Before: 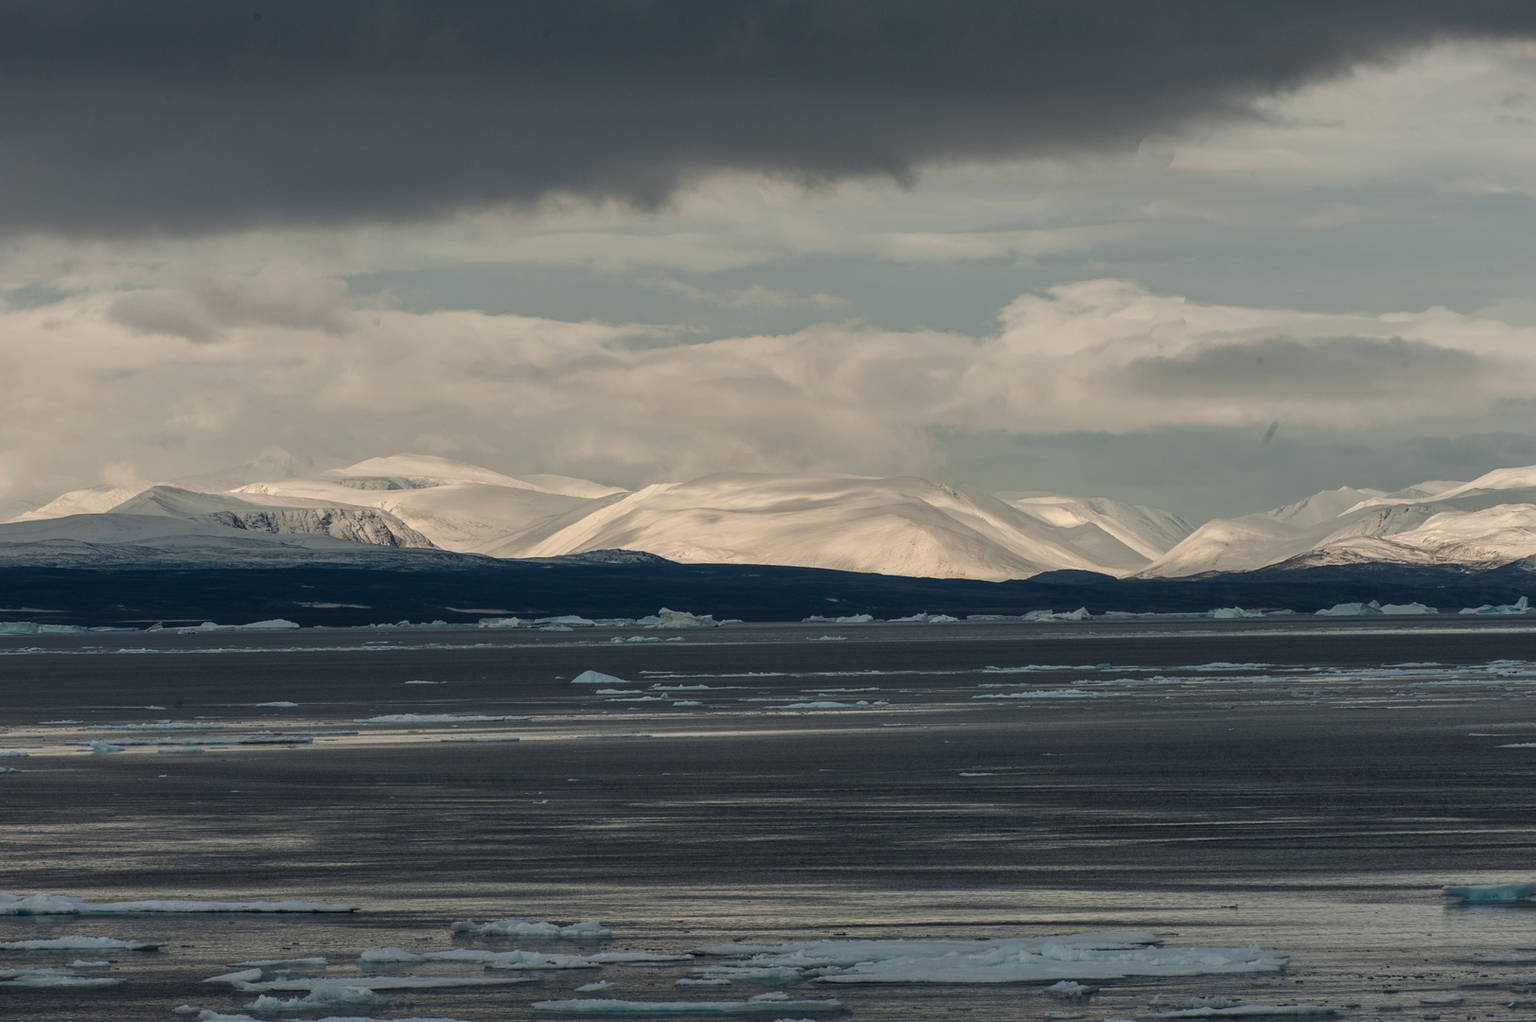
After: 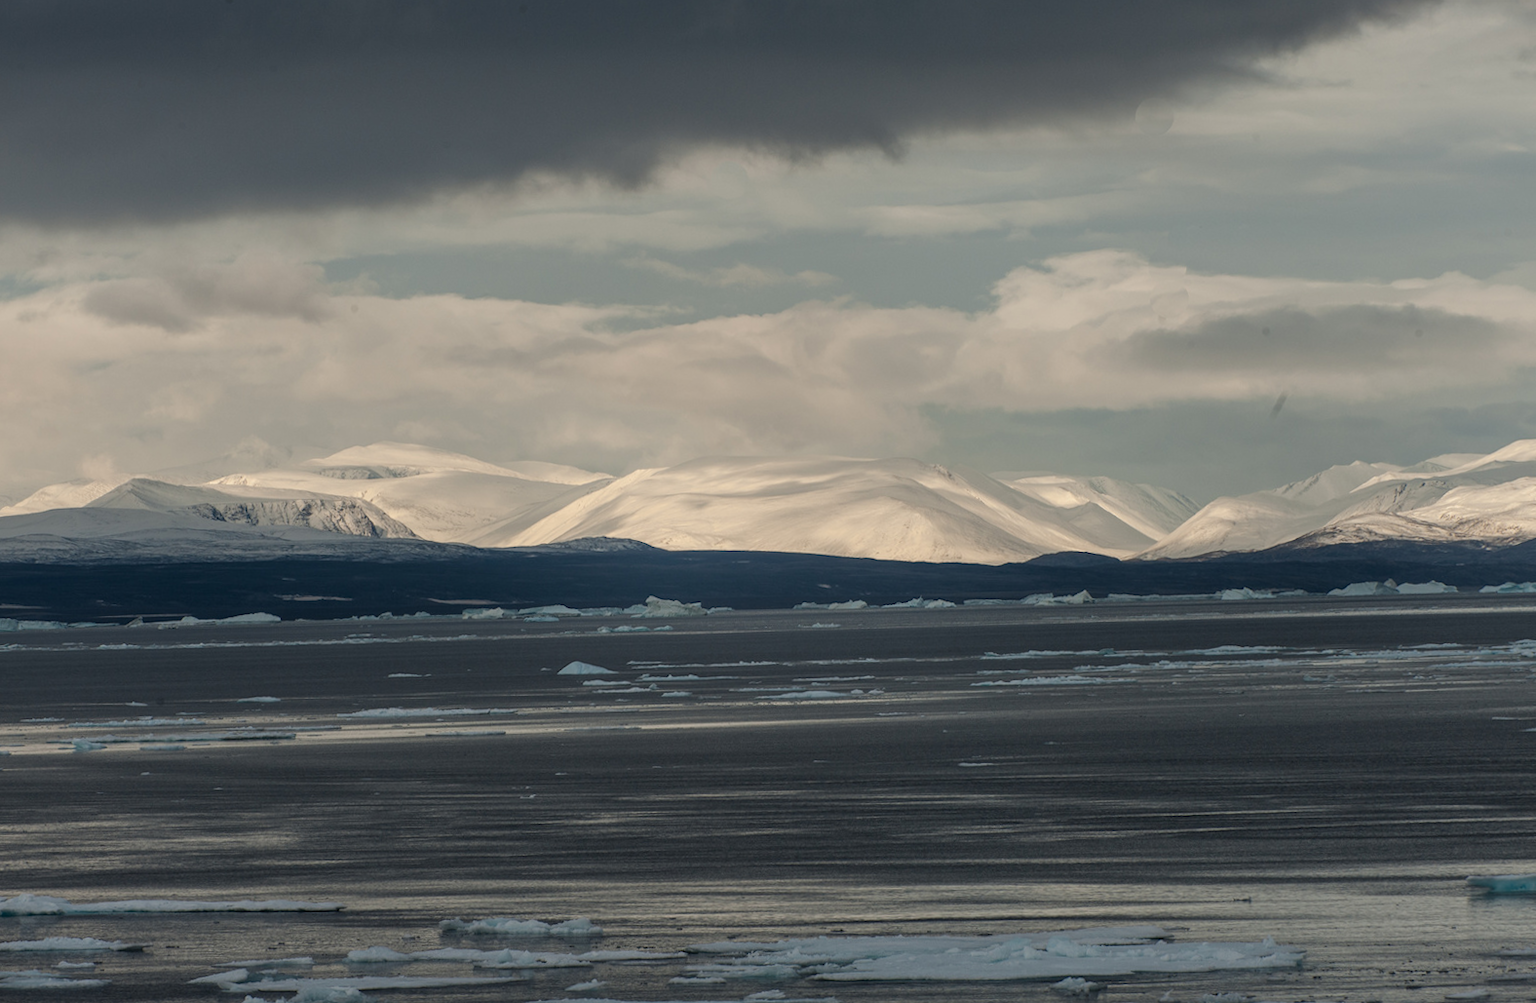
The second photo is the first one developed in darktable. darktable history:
crop and rotate: angle -0.5°
bloom: on, module defaults
rotate and perspective: rotation -1.32°, lens shift (horizontal) -0.031, crop left 0.015, crop right 0.985, crop top 0.047, crop bottom 0.982
